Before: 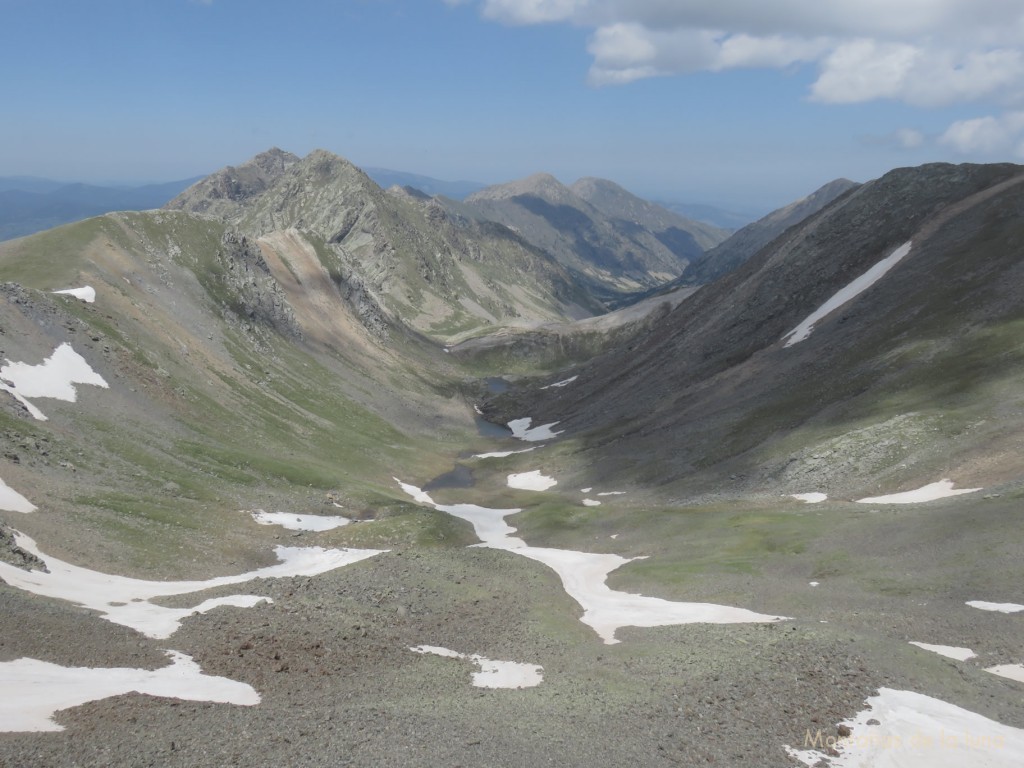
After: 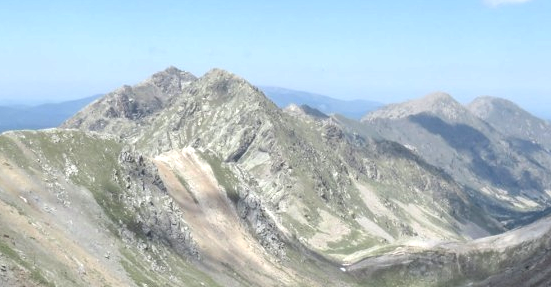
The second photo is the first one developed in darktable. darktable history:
local contrast: detail 130%
exposure: black level correction 0.002, exposure 1 EV, compensate highlight preservation false
crop: left 10.149%, top 10.583%, right 35.994%, bottom 51.988%
